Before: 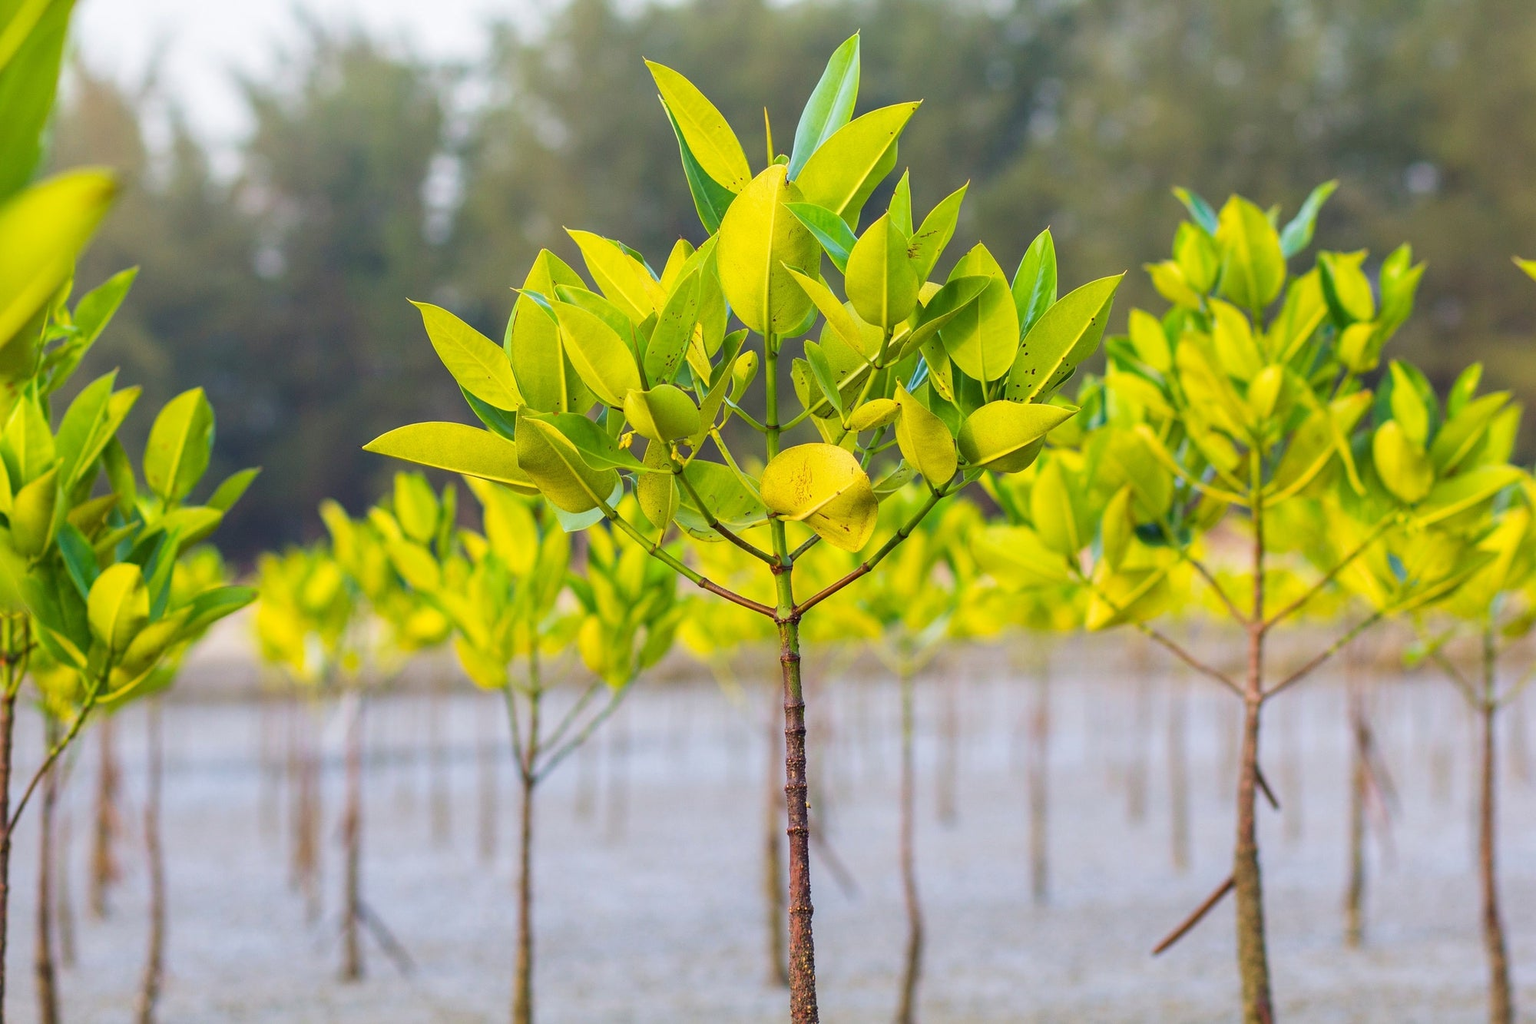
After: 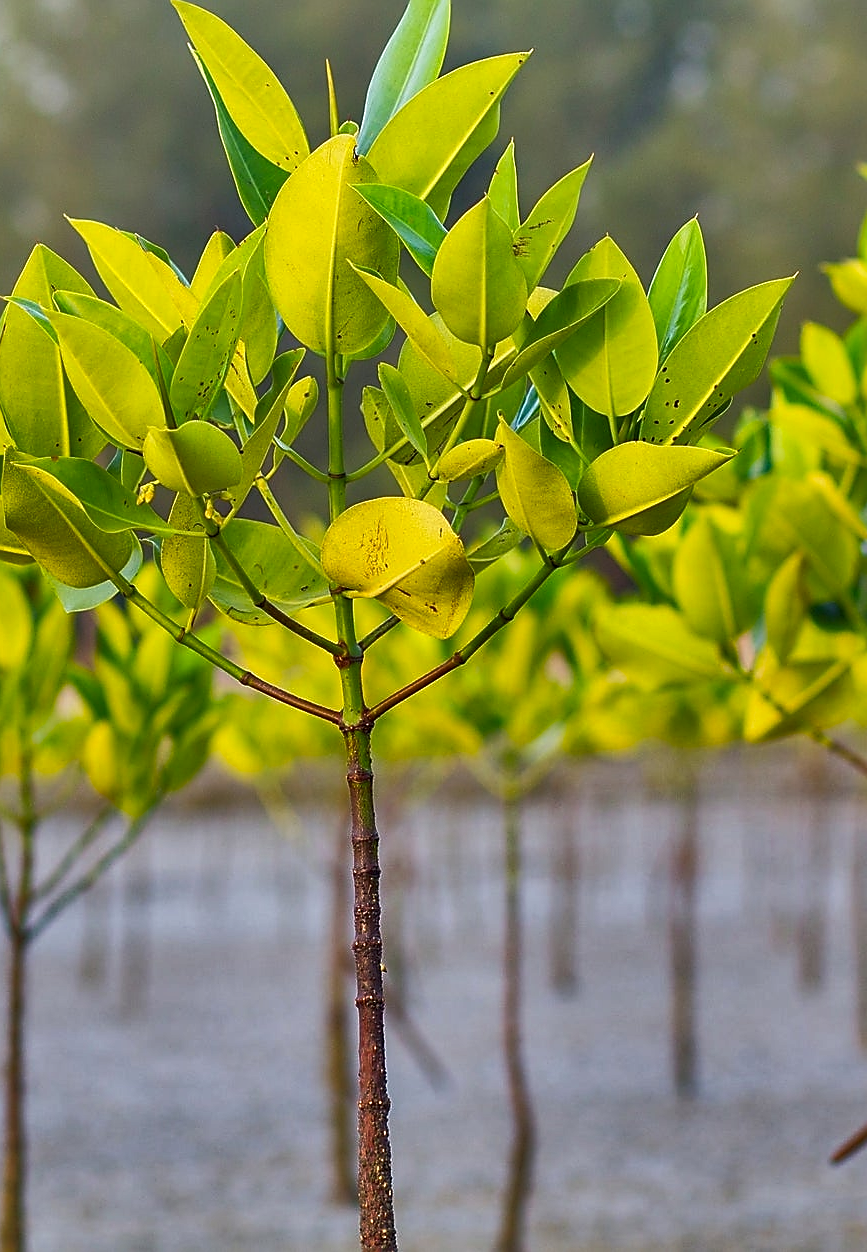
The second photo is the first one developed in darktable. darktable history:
crop: left 33.452%, top 6.025%, right 23.155%
shadows and highlights: shadows 20.91, highlights -82.73, soften with gaussian
sharpen: radius 1.4, amount 1.25, threshold 0.7
